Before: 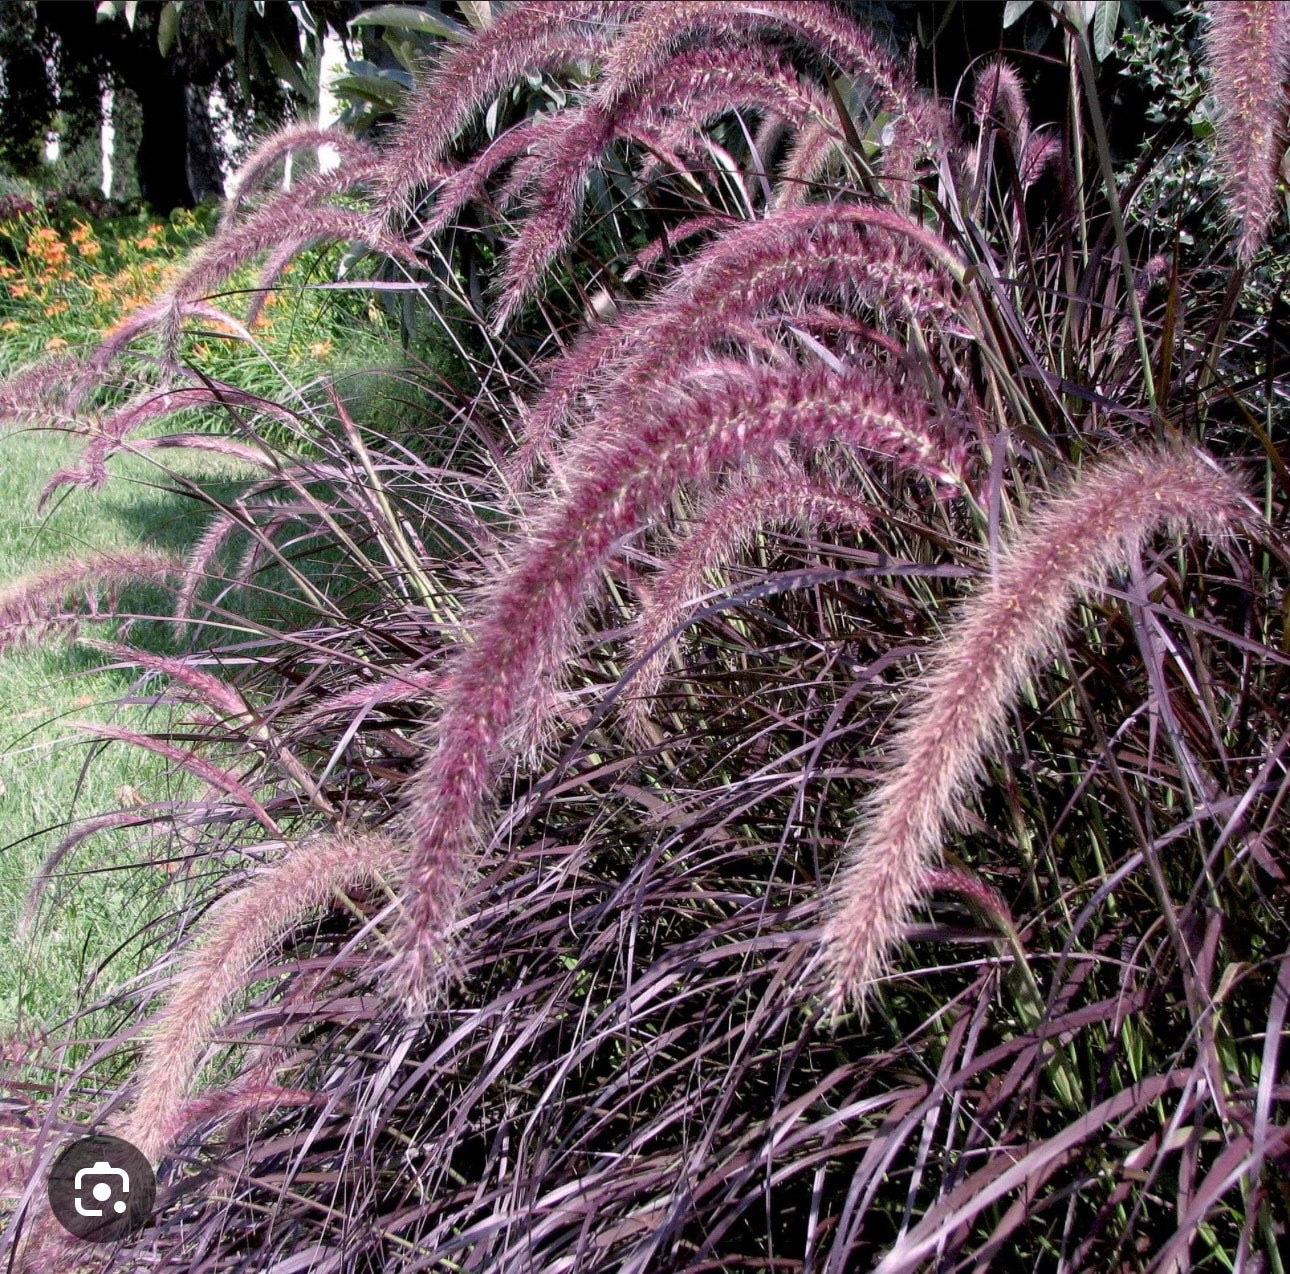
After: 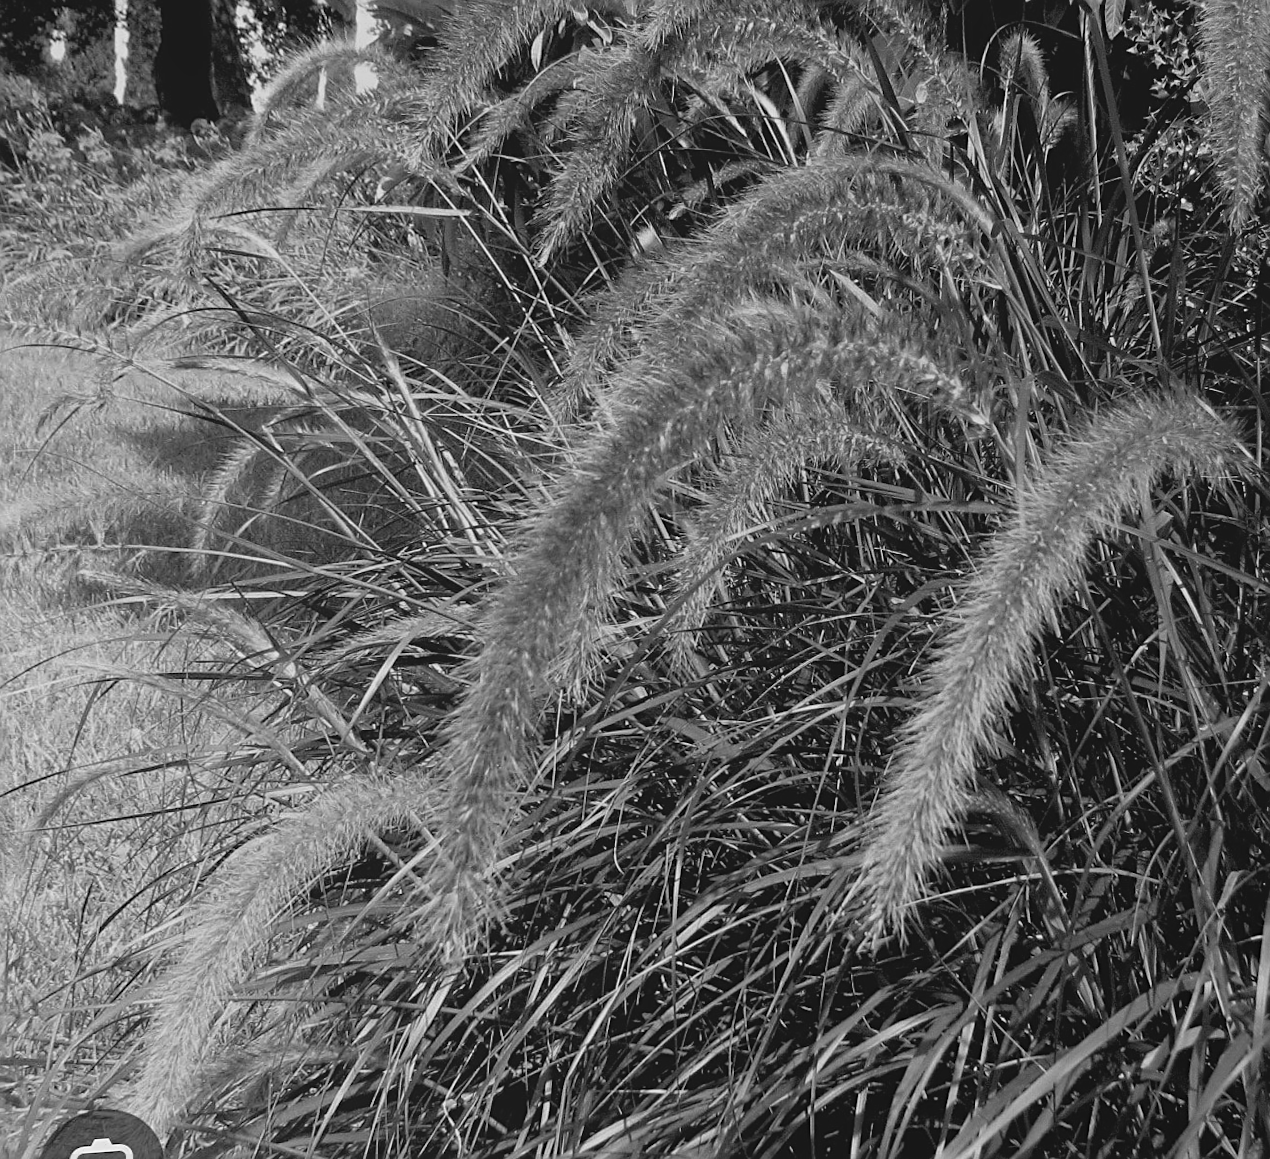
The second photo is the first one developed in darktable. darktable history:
tone equalizer: on, module defaults
color calibration: output gray [0.267, 0.423, 0.261, 0], illuminant same as pipeline (D50), adaptation none (bypass)
local contrast: detail 70%
sharpen: on, module defaults
rotate and perspective: rotation -0.013°, lens shift (vertical) -0.027, lens shift (horizontal) 0.178, crop left 0.016, crop right 0.989, crop top 0.082, crop bottom 0.918
